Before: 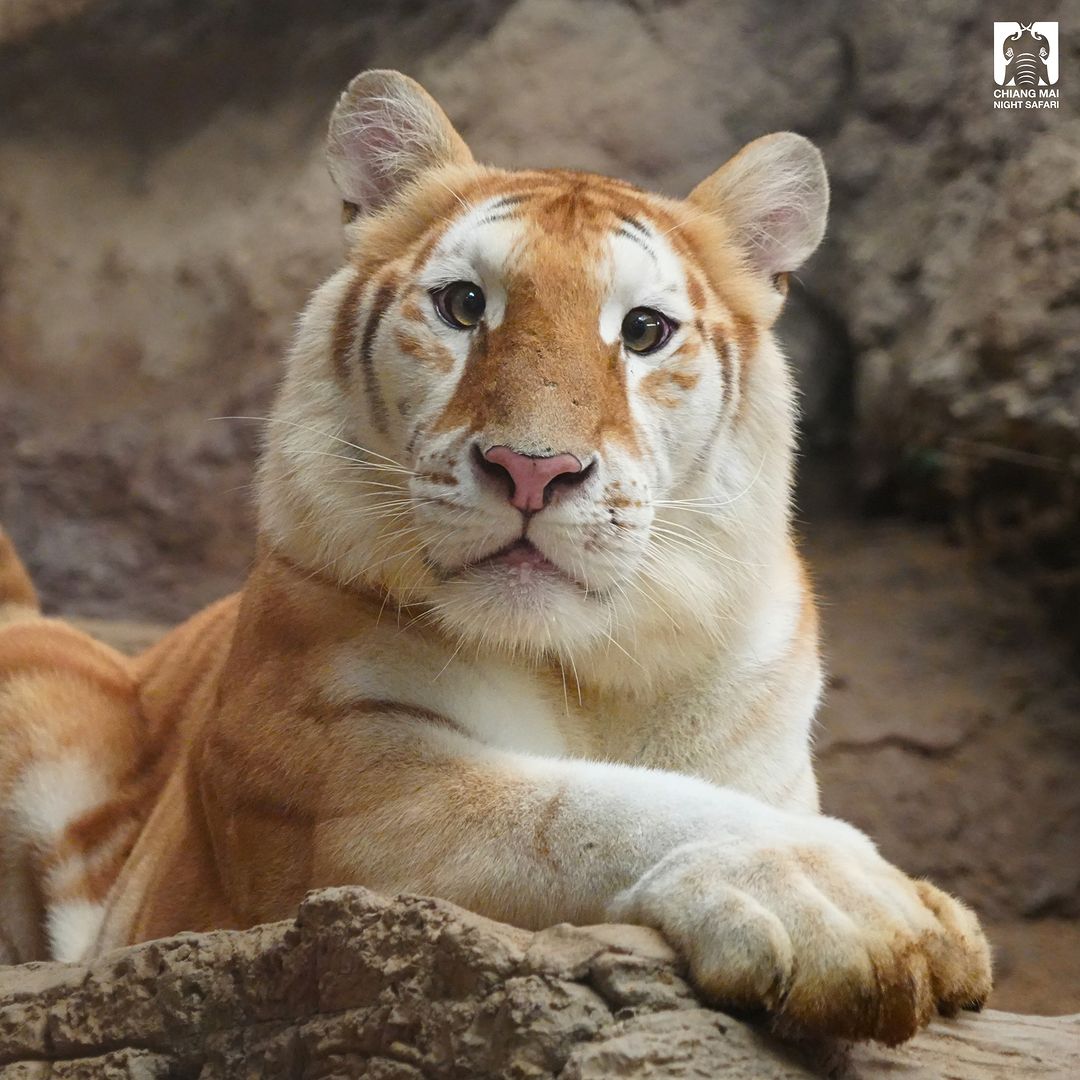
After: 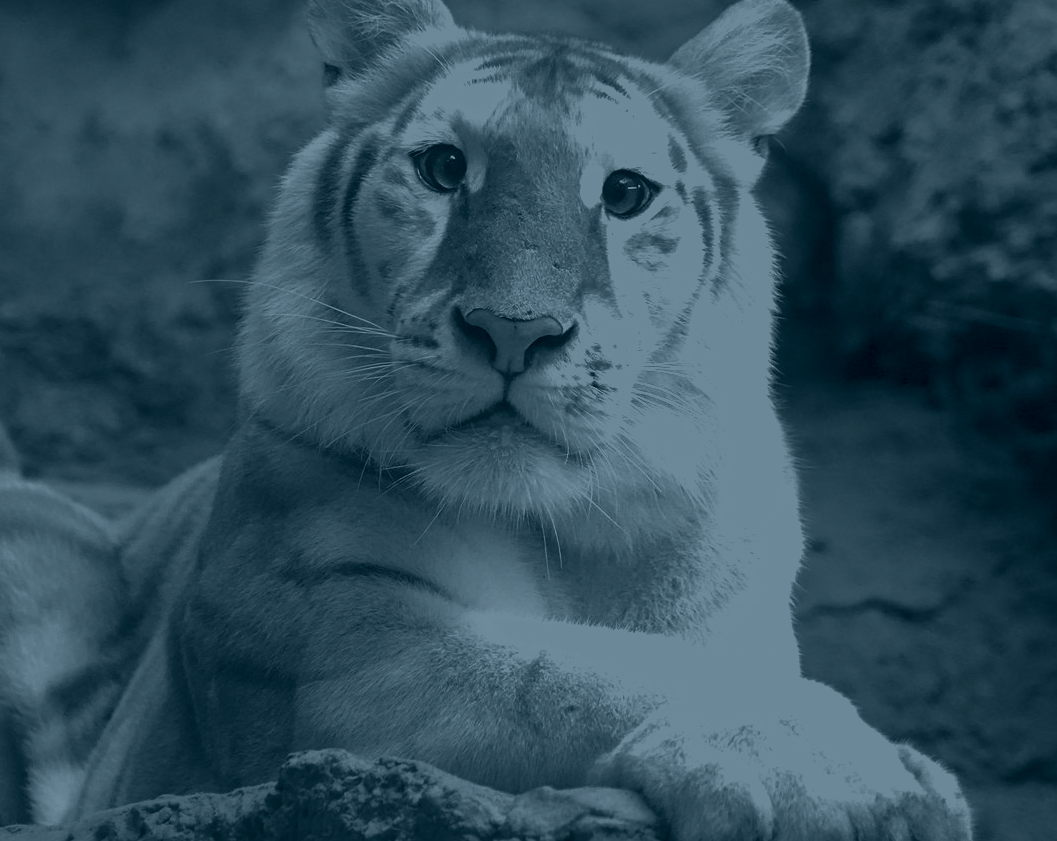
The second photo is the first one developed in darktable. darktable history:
shadows and highlights: on, module defaults
colorize: hue 194.4°, saturation 29%, source mix 61.75%, lightness 3.98%, version 1
crop and rotate: left 1.814%, top 12.818%, right 0.25%, bottom 9.225%
exposure: black level correction 0, exposure 0.9 EV, compensate highlight preservation false
